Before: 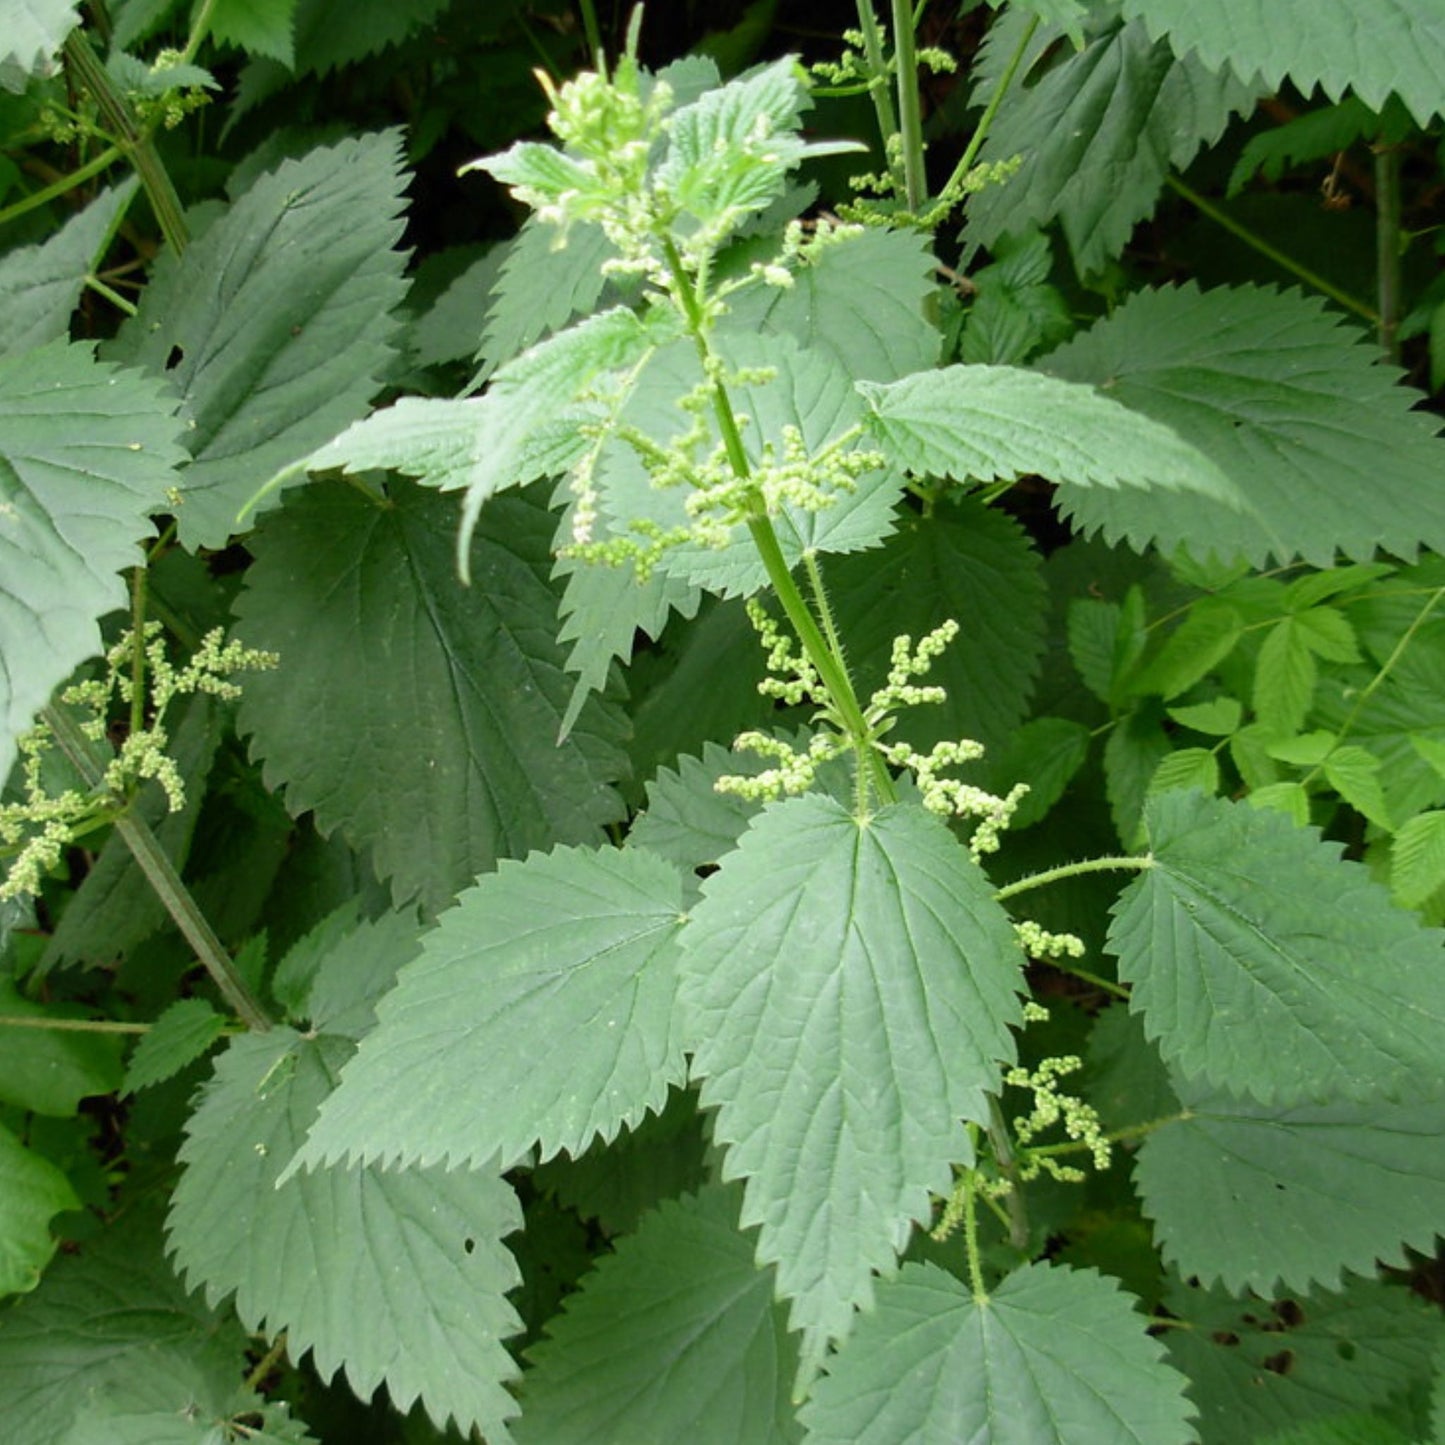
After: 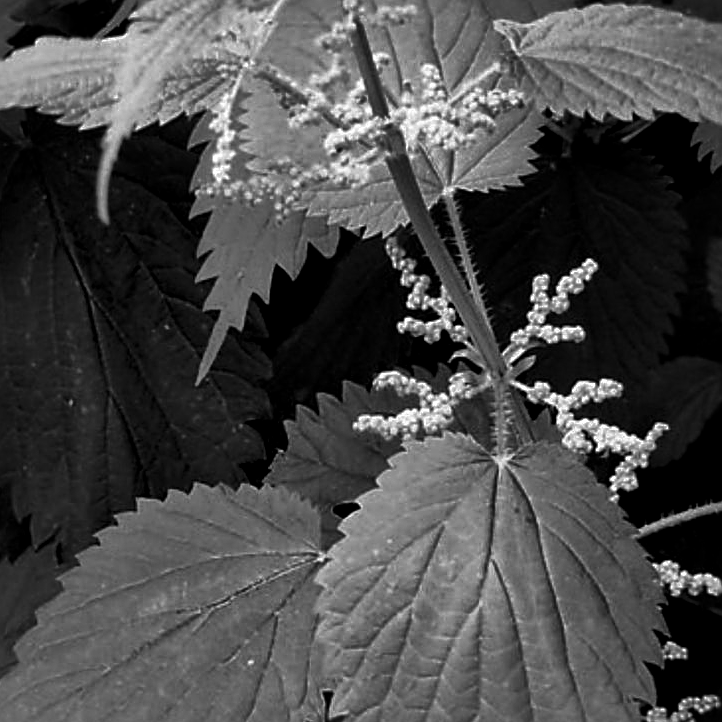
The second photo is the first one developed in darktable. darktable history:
shadows and highlights: on, module defaults
crop: left 25%, top 25%, right 25%, bottom 25%
contrast brightness saturation: contrast 0.02, brightness -1, saturation -1
local contrast: mode bilateral grid, contrast 20, coarseness 50, detail 161%, midtone range 0.2
sharpen: on, module defaults
